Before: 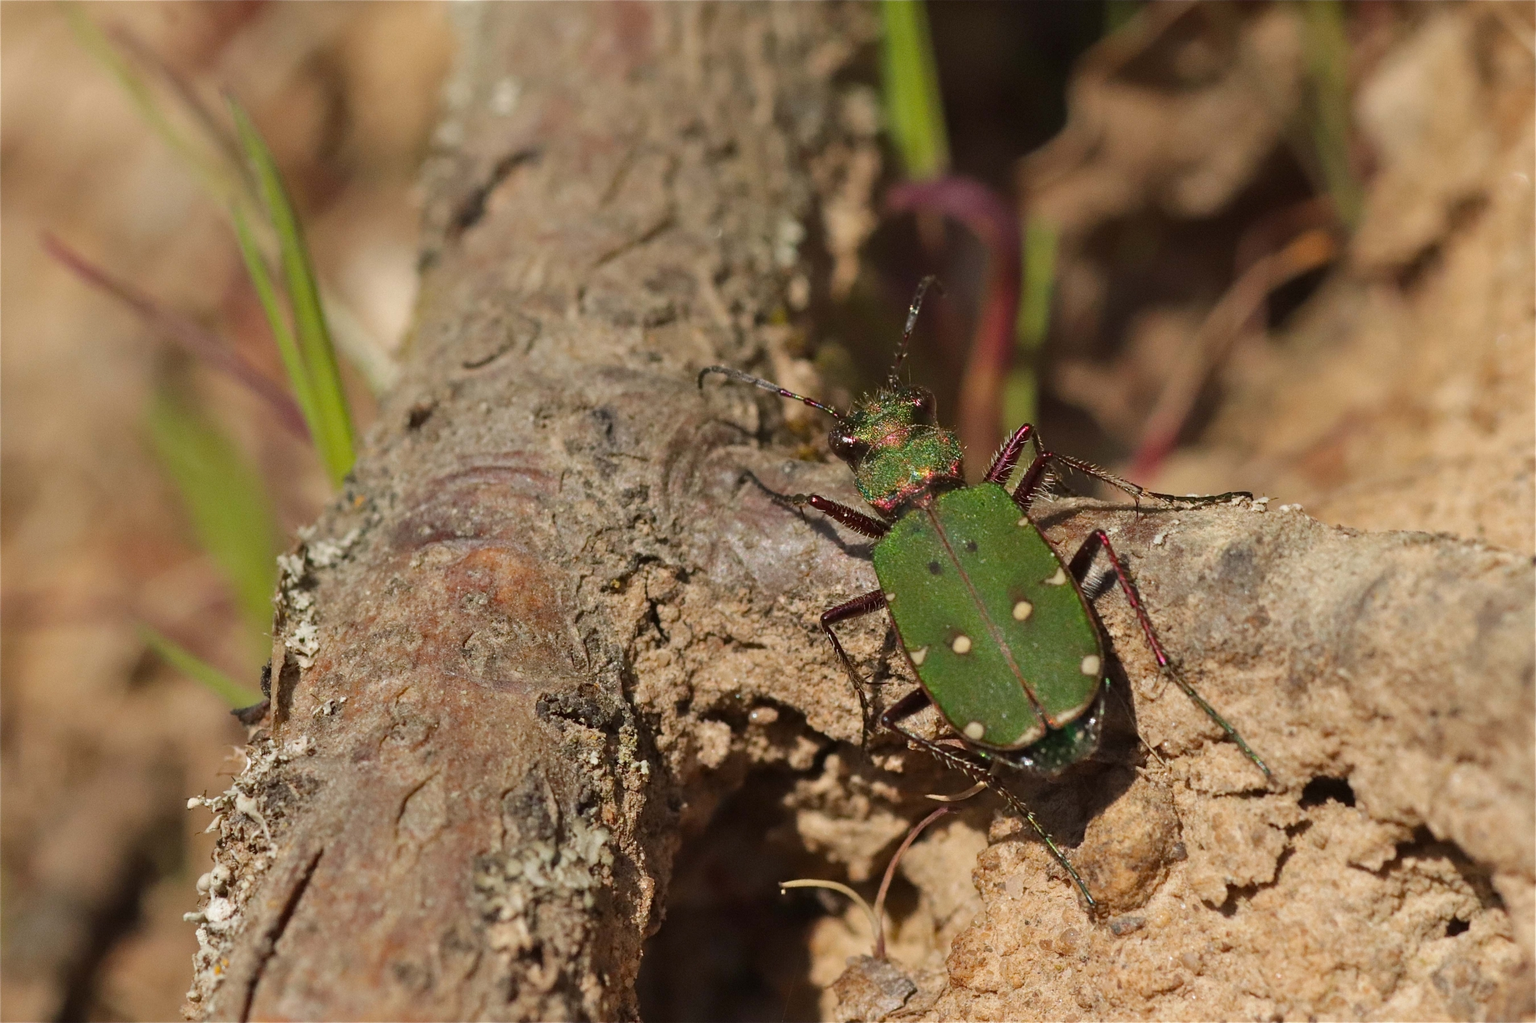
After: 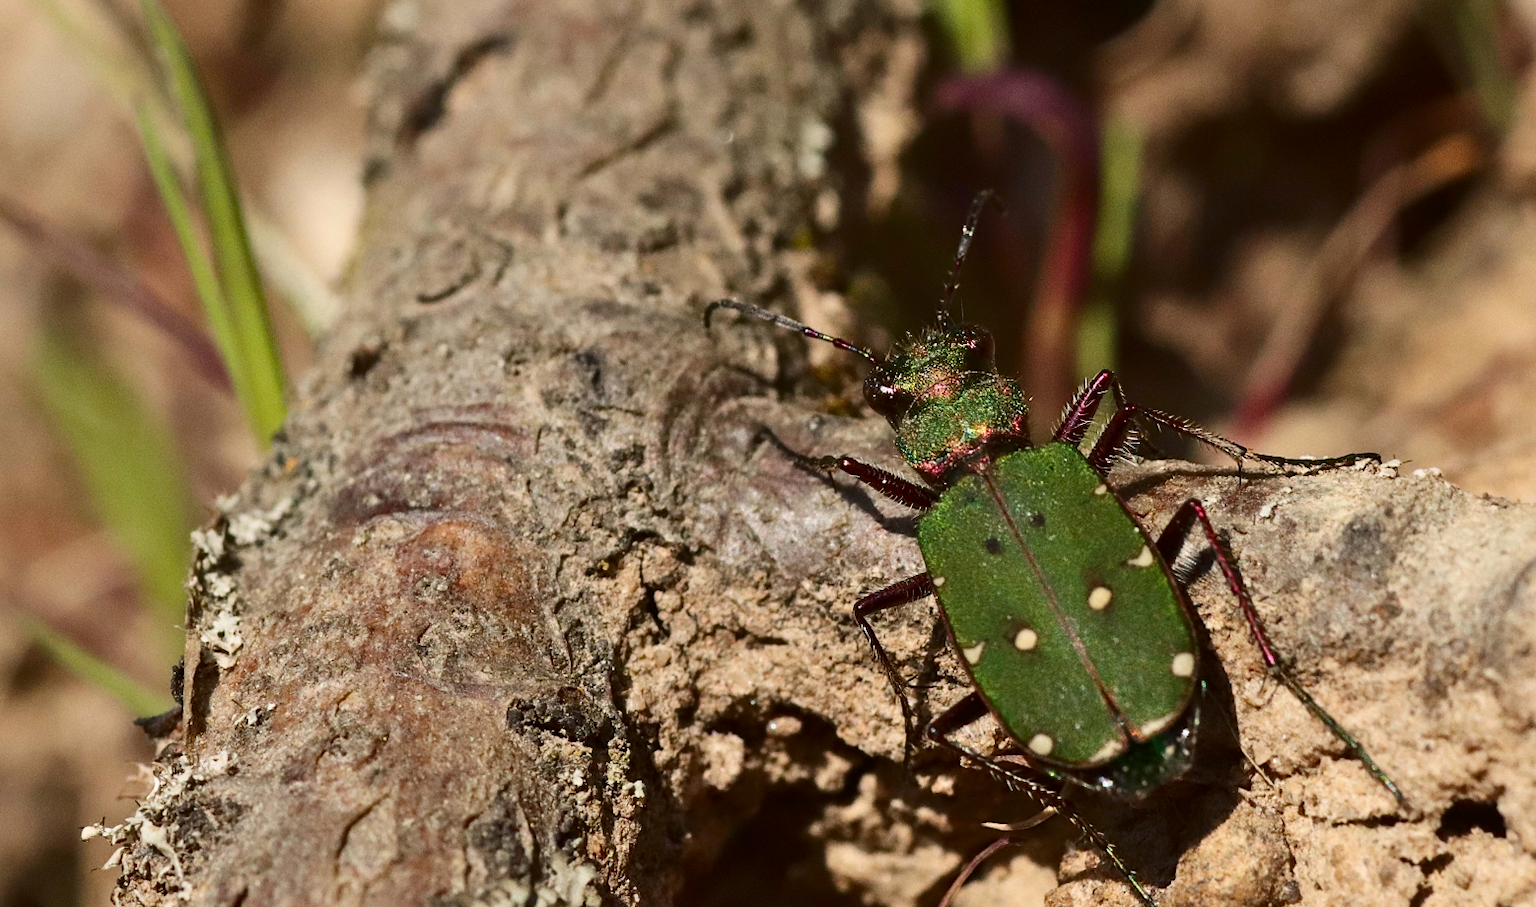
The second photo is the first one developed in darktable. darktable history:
crop: left 7.856%, top 11.836%, right 10.12%, bottom 15.387%
contrast brightness saturation: contrast 0.28
